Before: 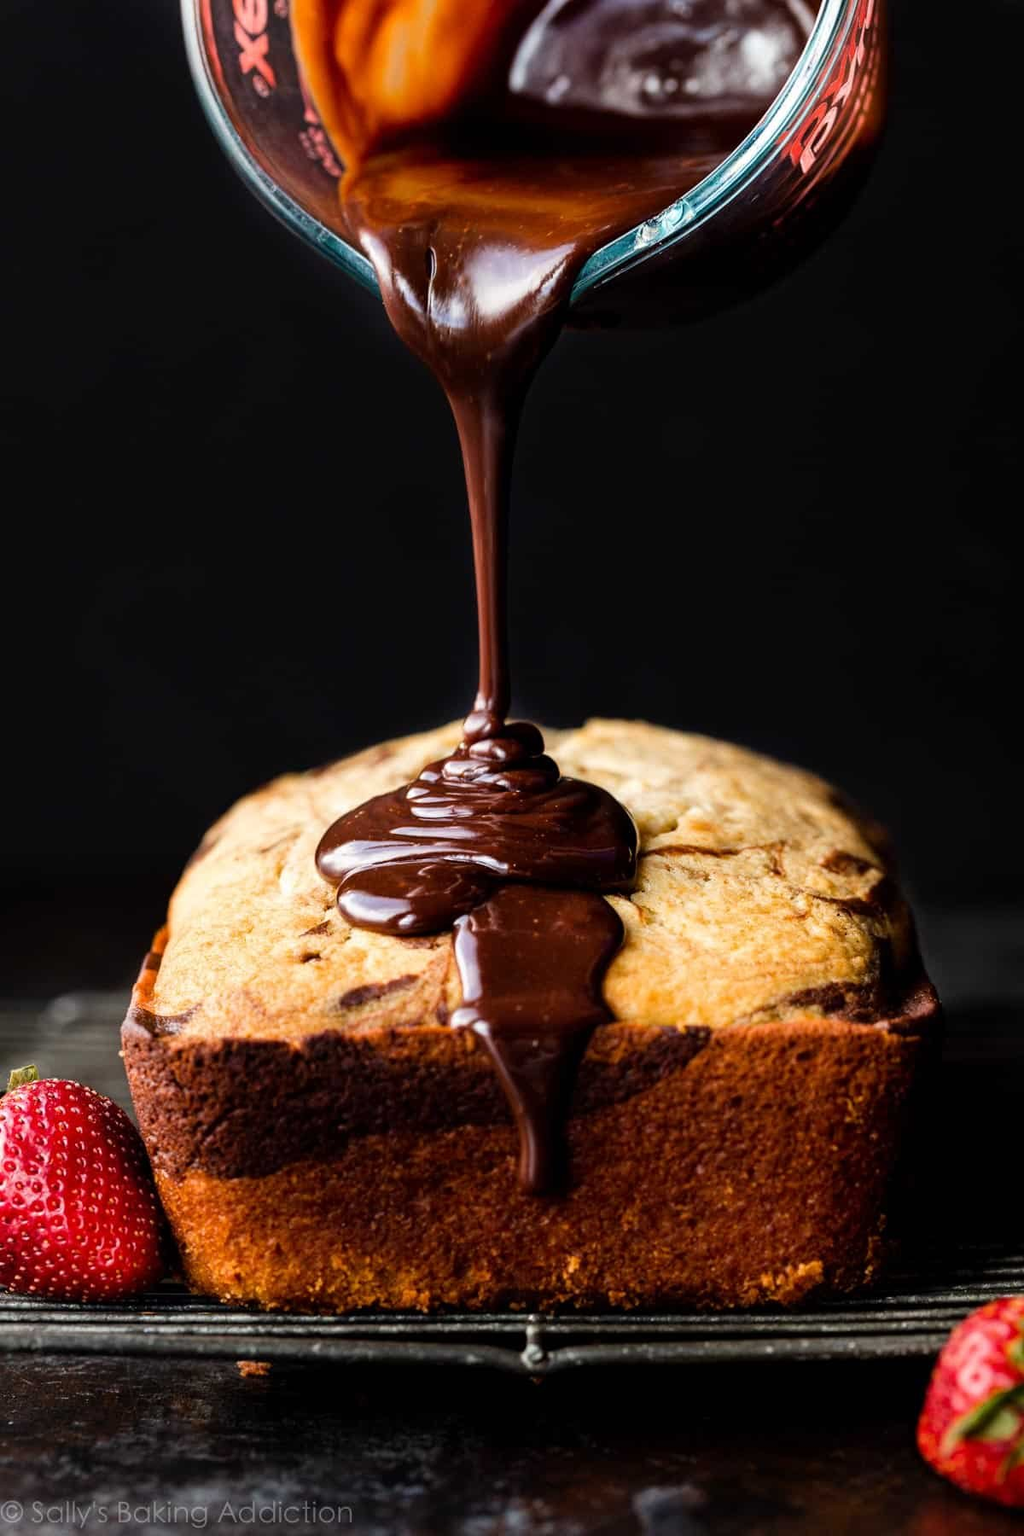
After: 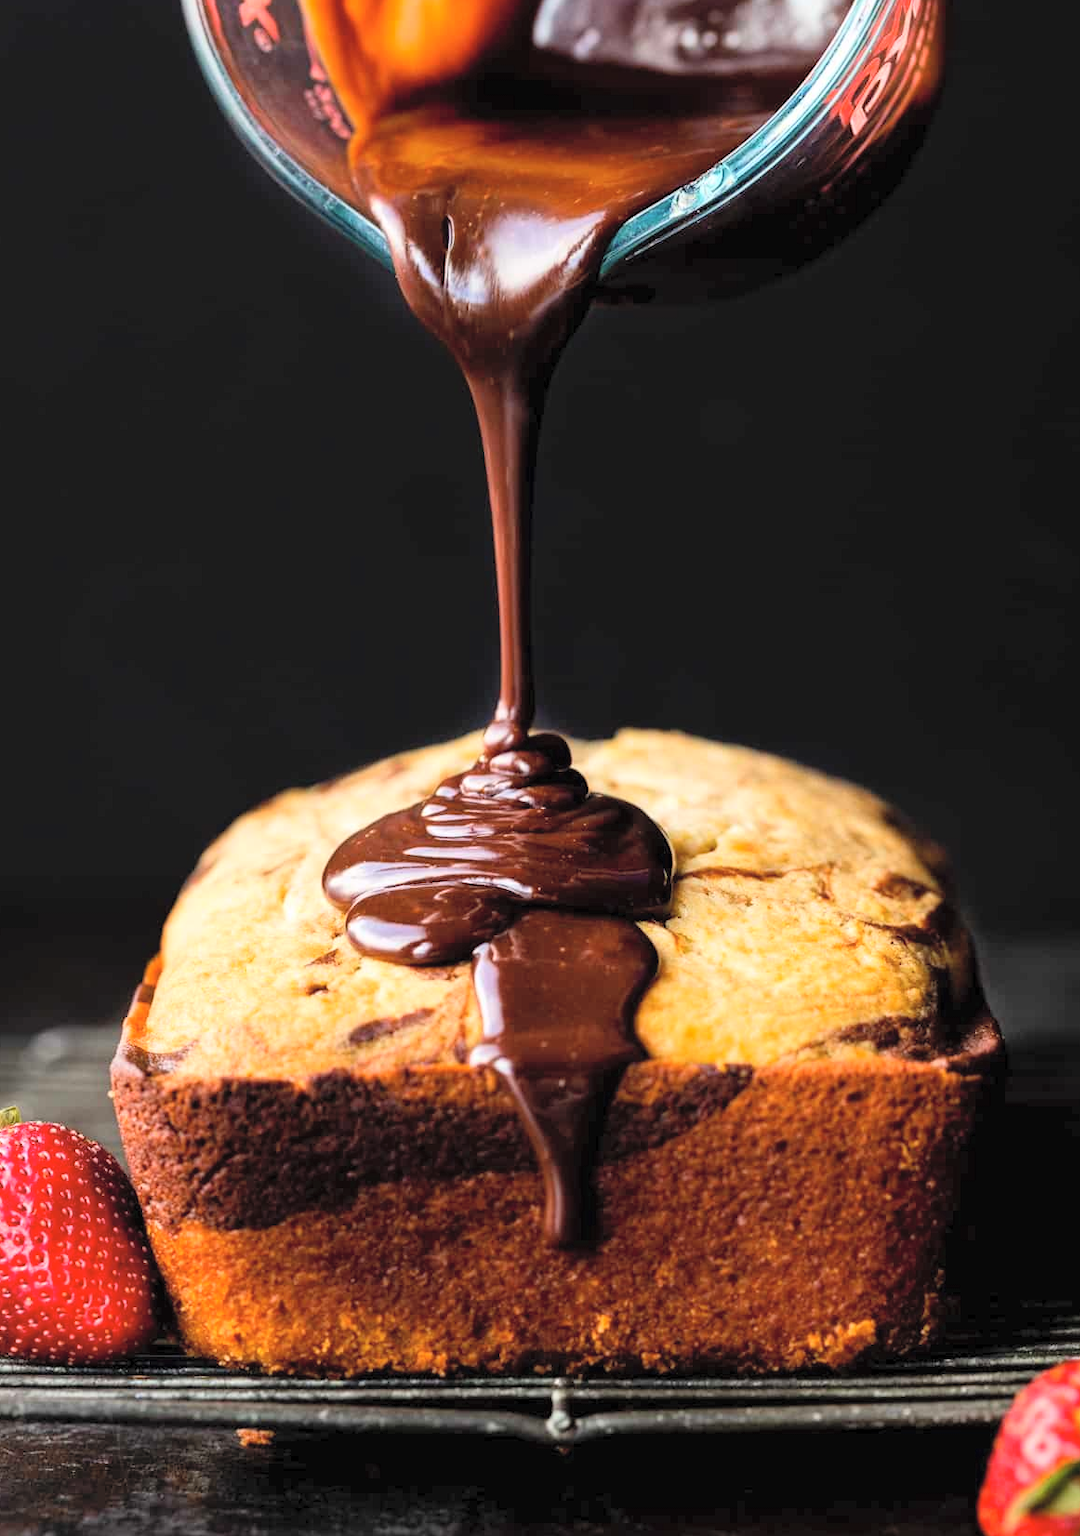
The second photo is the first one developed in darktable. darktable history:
crop: left 1.964%, top 3.251%, right 1.122%, bottom 4.933%
contrast brightness saturation: contrast 0.1, brightness 0.3, saturation 0.14
